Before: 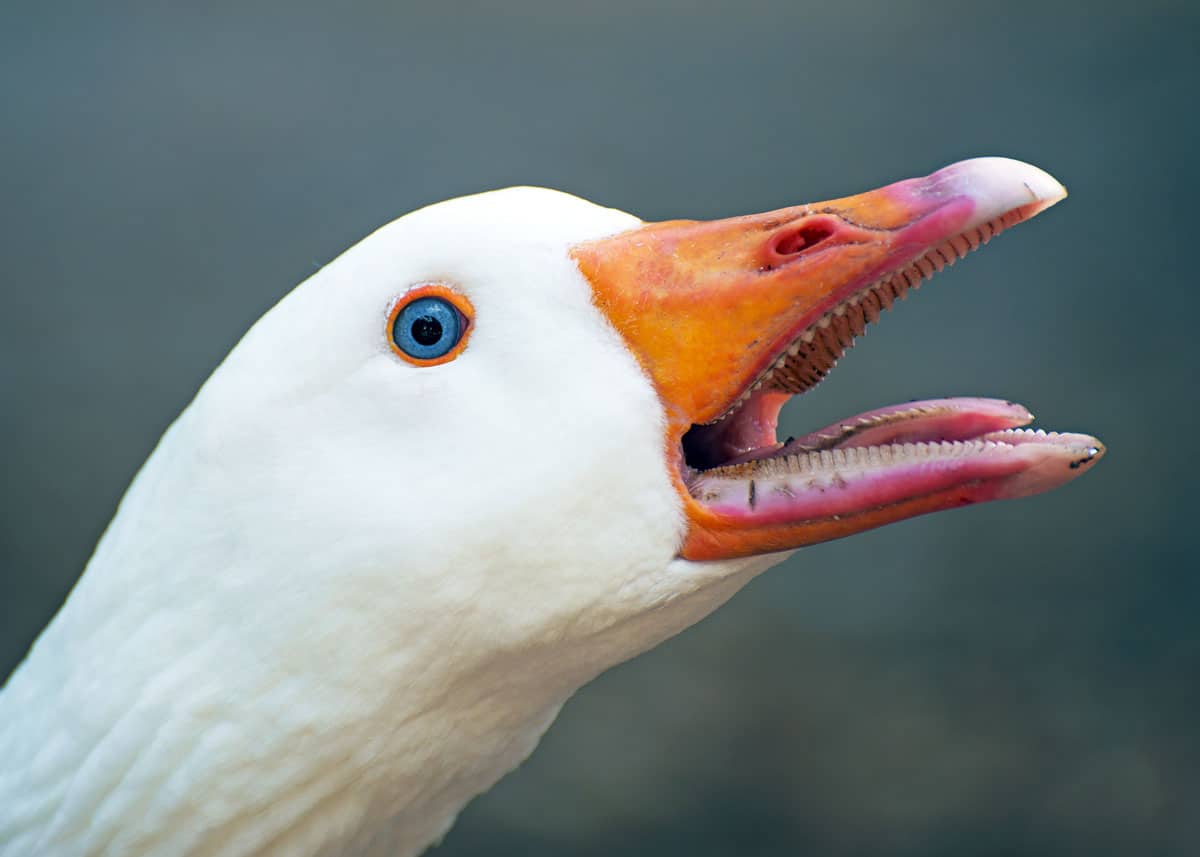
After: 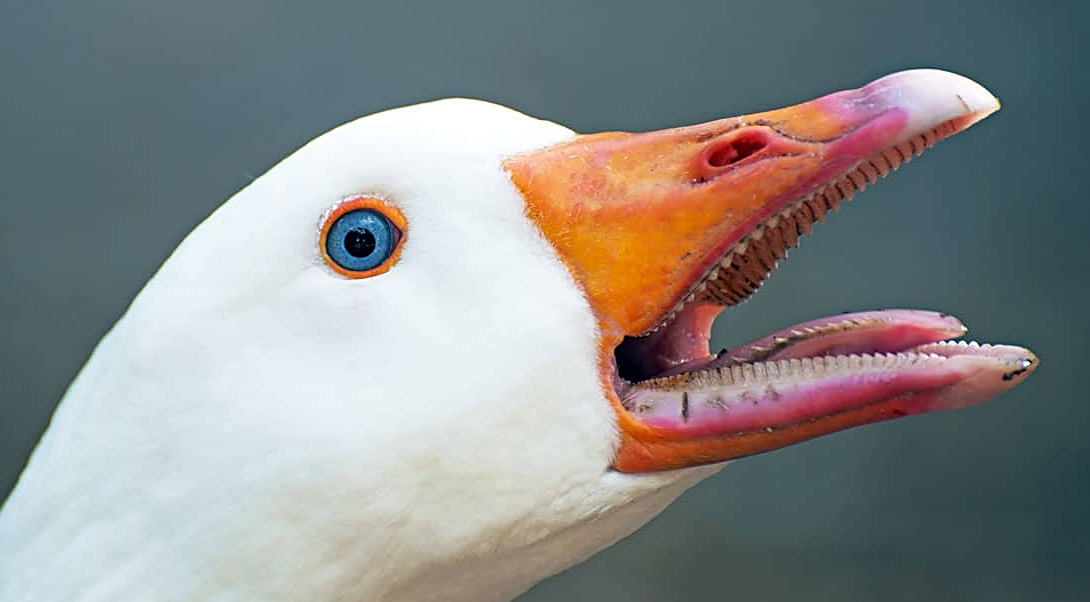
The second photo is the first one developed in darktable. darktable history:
crop: left 5.596%, top 10.314%, right 3.534%, bottom 19.395%
sharpen: on, module defaults
